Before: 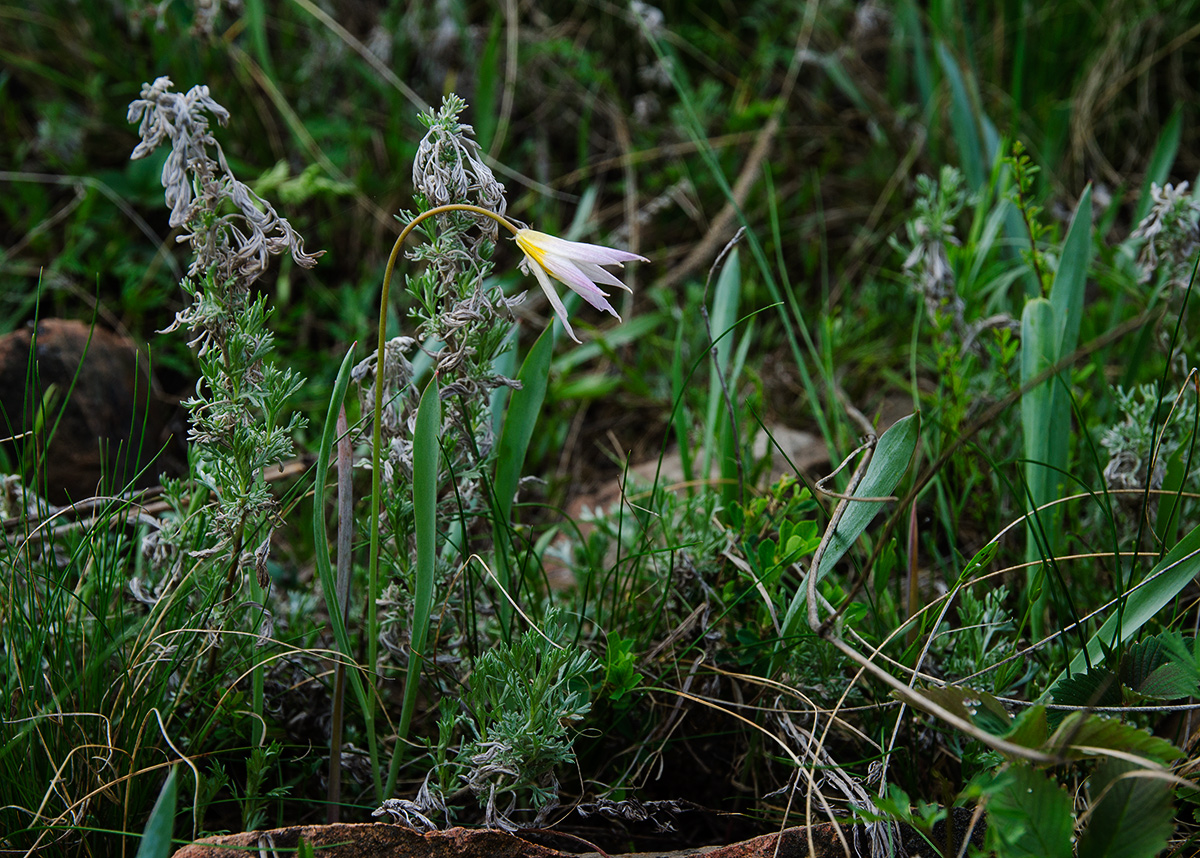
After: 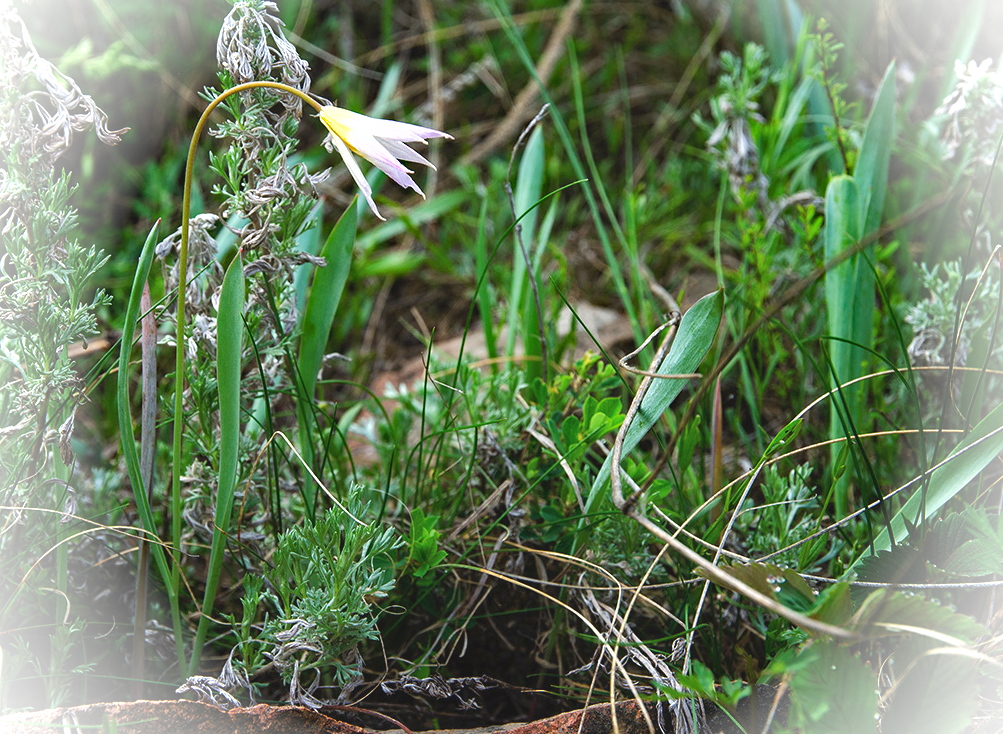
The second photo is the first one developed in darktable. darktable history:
tone equalizer: on, module defaults
crop: left 16.372%, top 14.431%
shadows and highlights: on, module defaults
contrast brightness saturation: contrast -0.095, saturation -0.091
haze removal: compatibility mode true, adaptive false
exposure: exposure 1.135 EV, compensate exposure bias true, compensate highlight preservation false
vignetting: brightness 0.98, saturation -0.494
